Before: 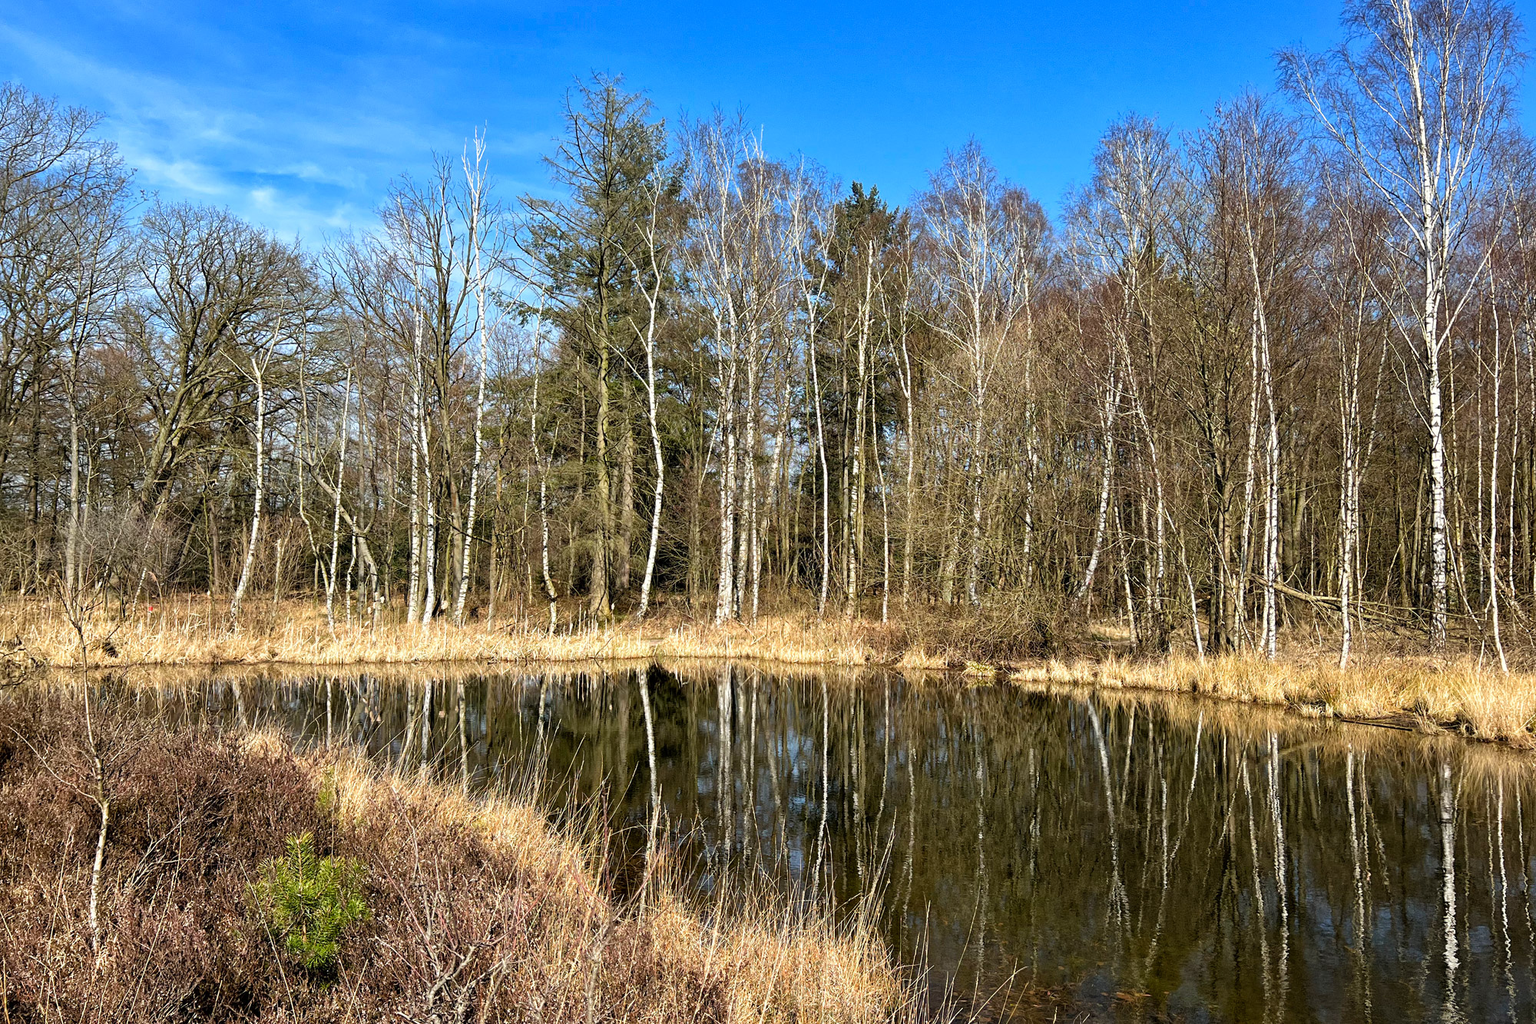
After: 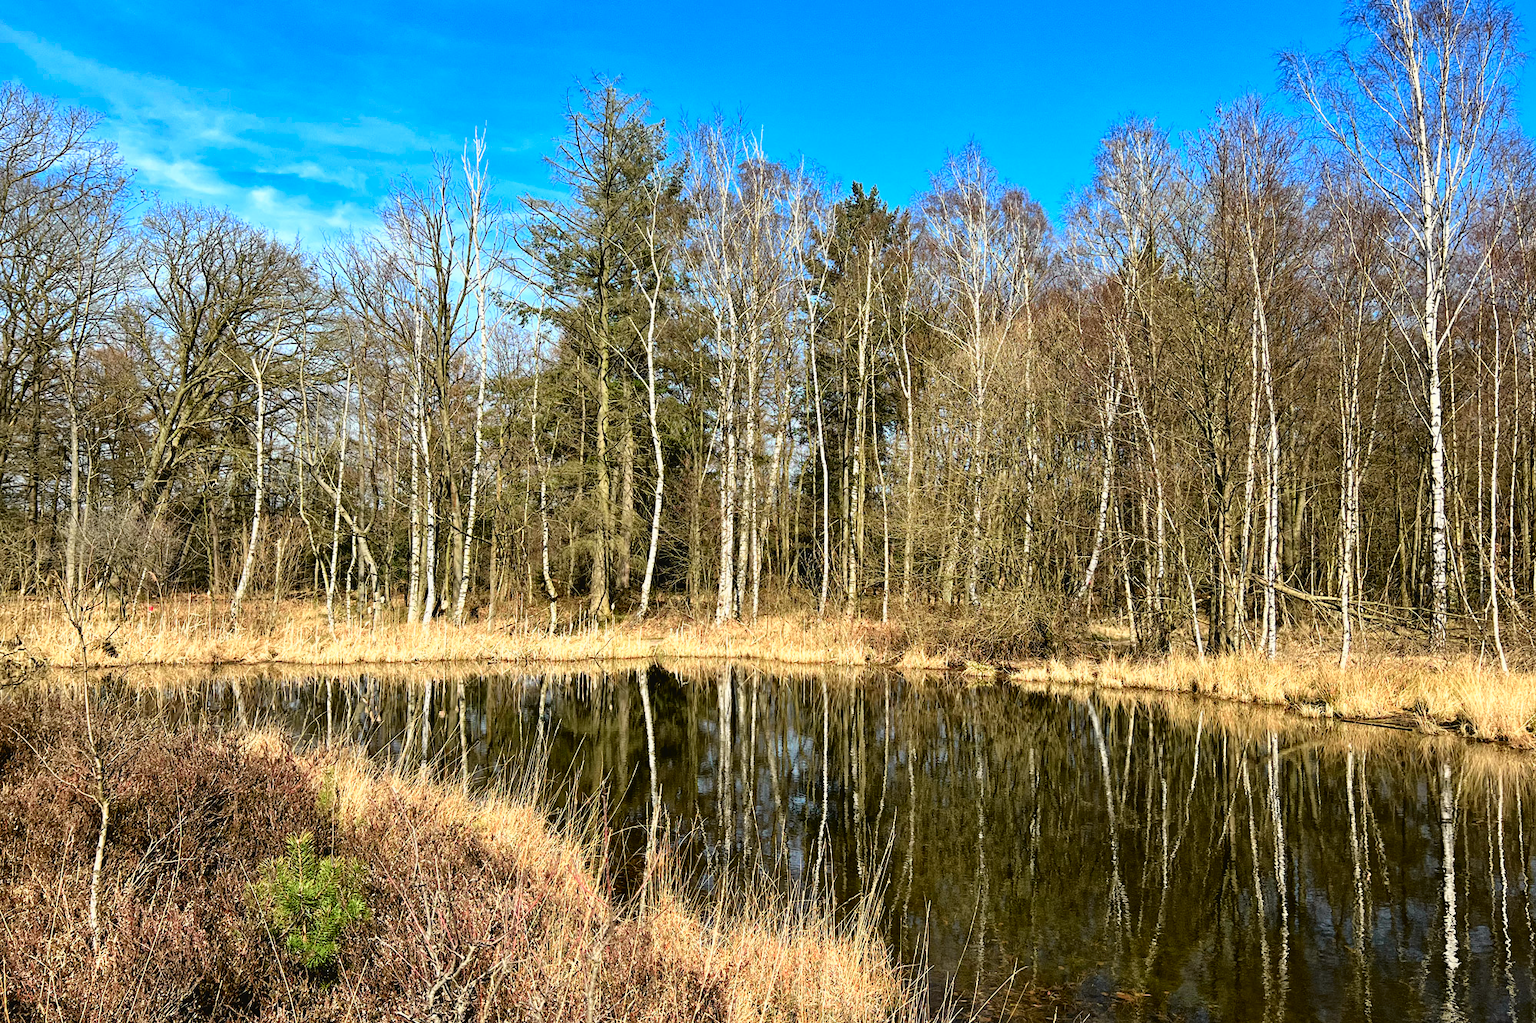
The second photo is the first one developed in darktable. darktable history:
tone curve: curves: ch0 [(0.003, 0.029) (0.037, 0.036) (0.149, 0.117) (0.297, 0.318) (0.422, 0.474) (0.531, 0.6) (0.743, 0.809) (0.889, 0.941) (1, 0.98)]; ch1 [(0, 0) (0.305, 0.325) (0.453, 0.437) (0.482, 0.479) (0.501, 0.5) (0.506, 0.503) (0.564, 0.578) (0.587, 0.625) (0.666, 0.727) (1, 1)]; ch2 [(0, 0) (0.323, 0.277) (0.408, 0.399) (0.45, 0.48) (0.499, 0.502) (0.512, 0.523) (0.57, 0.595) (0.653, 0.671) (0.768, 0.744) (1, 1)], color space Lab, independent channels, preserve colors none
haze removal: compatibility mode true, adaptive false
tone equalizer: on, module defaults
